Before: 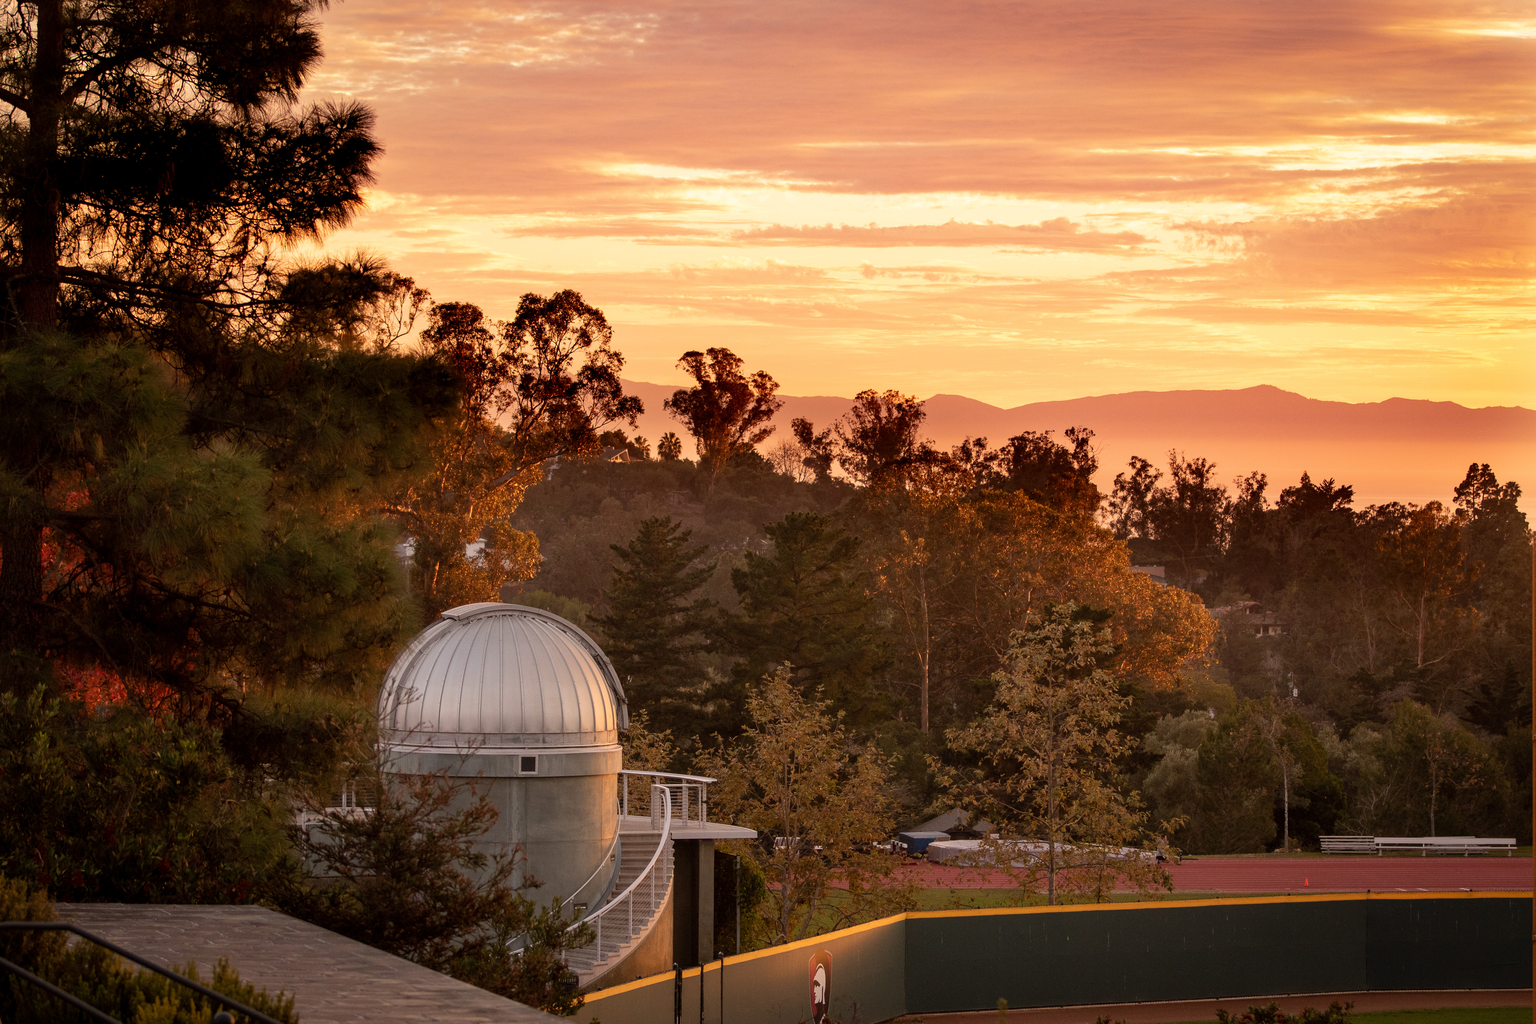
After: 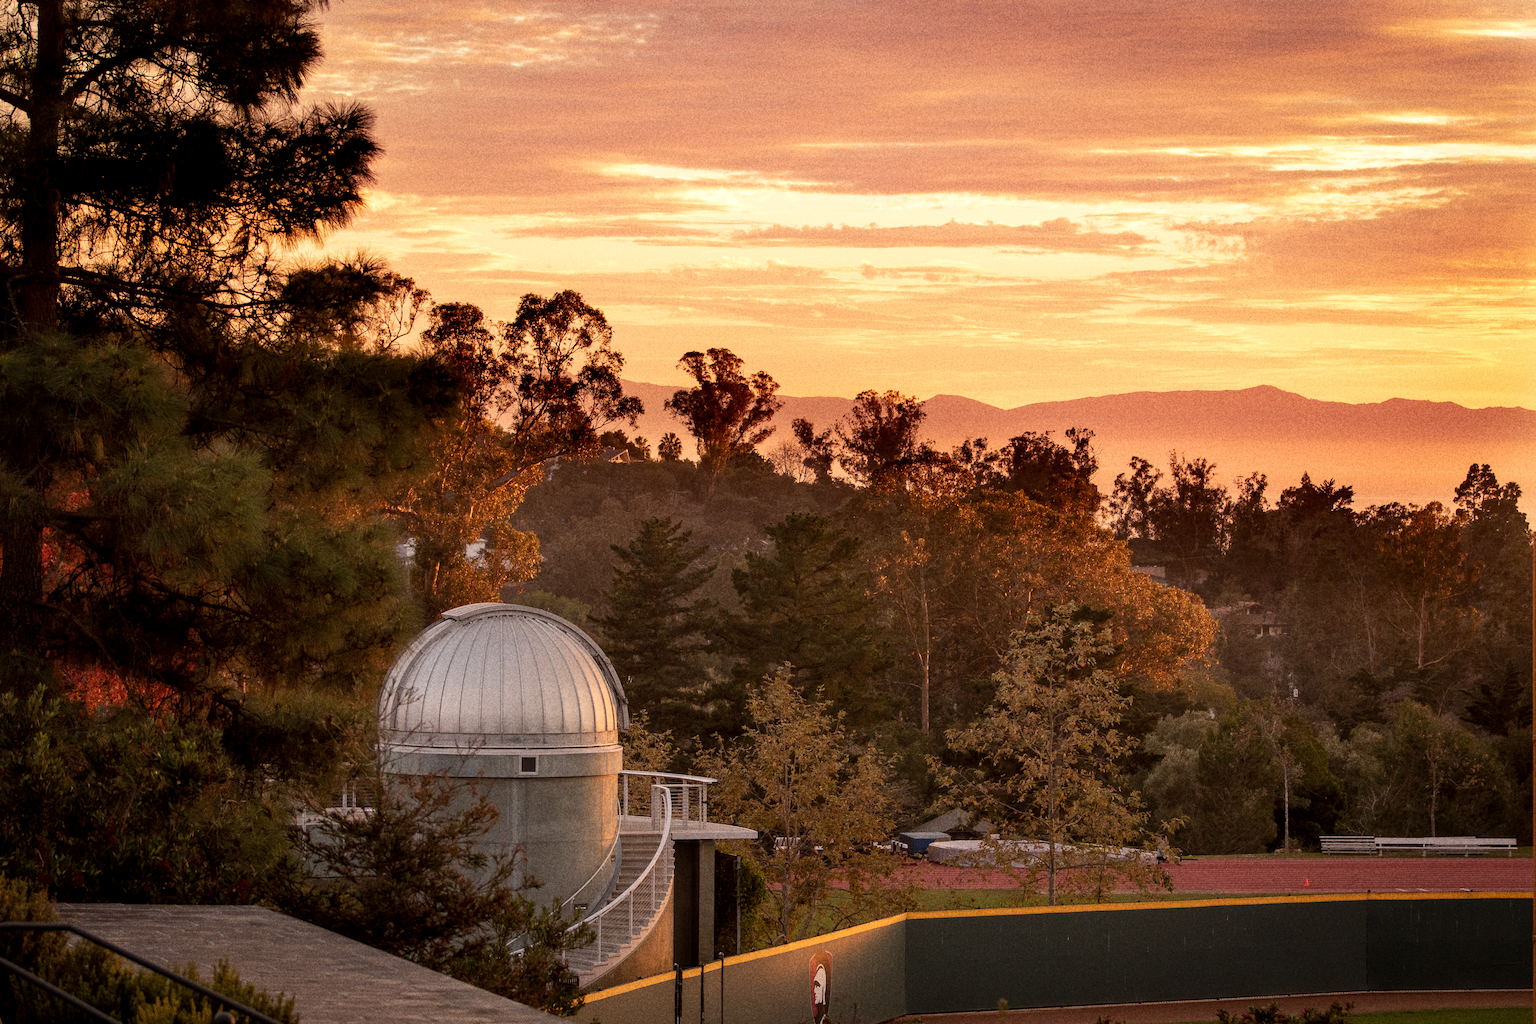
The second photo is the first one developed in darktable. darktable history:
local contrast: highlights 100%, shadows 100%, detail 120%, midtone range 0.2
grain: coarseness 11.82 ISO, strength 36.67%, mid-tones bias 74.17%
